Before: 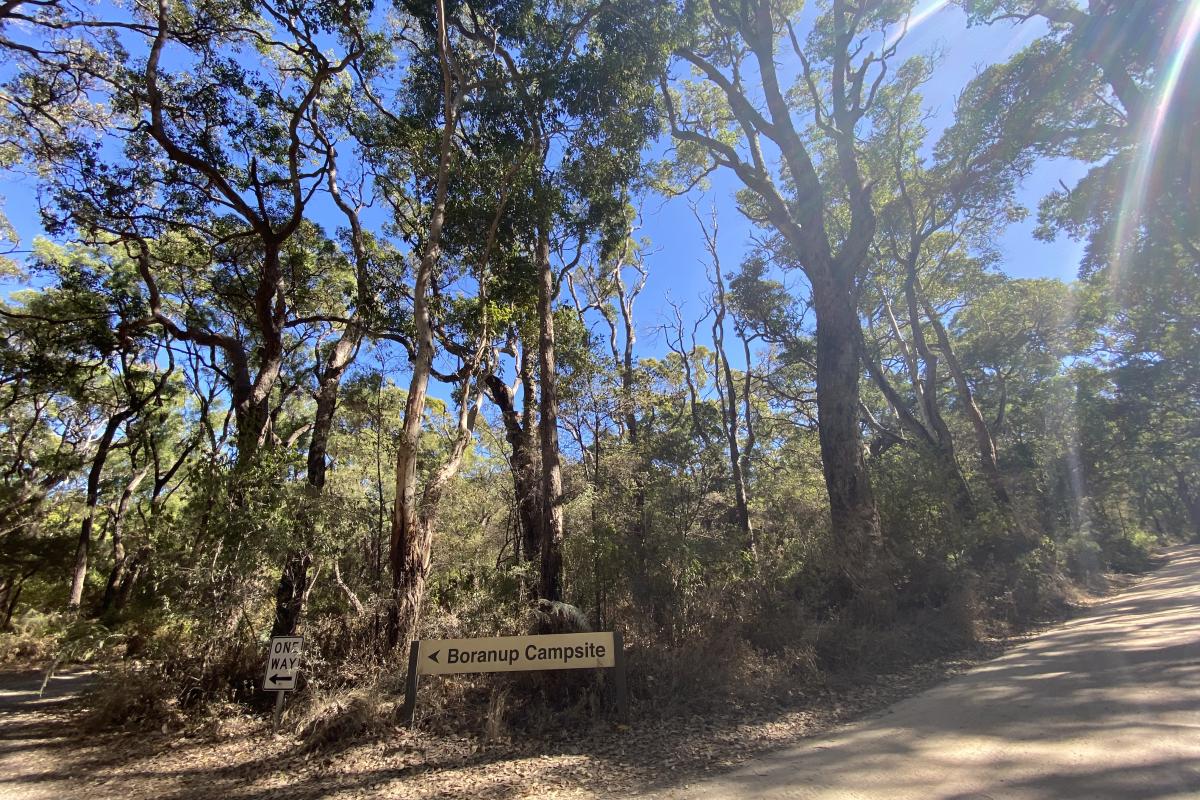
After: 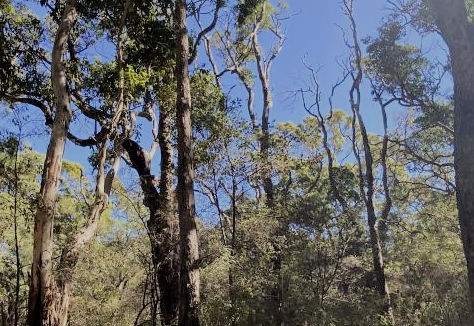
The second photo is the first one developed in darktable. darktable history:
crop: left 30.331%, top 29.574%, right 30.141%, bottom 29.659%
filmic rgb: black relative exposure -6.92 EV, white relative exposure 5.61 EV, threshold 5.99 EV, hardness 2.85, enable highlight reconstruction true
